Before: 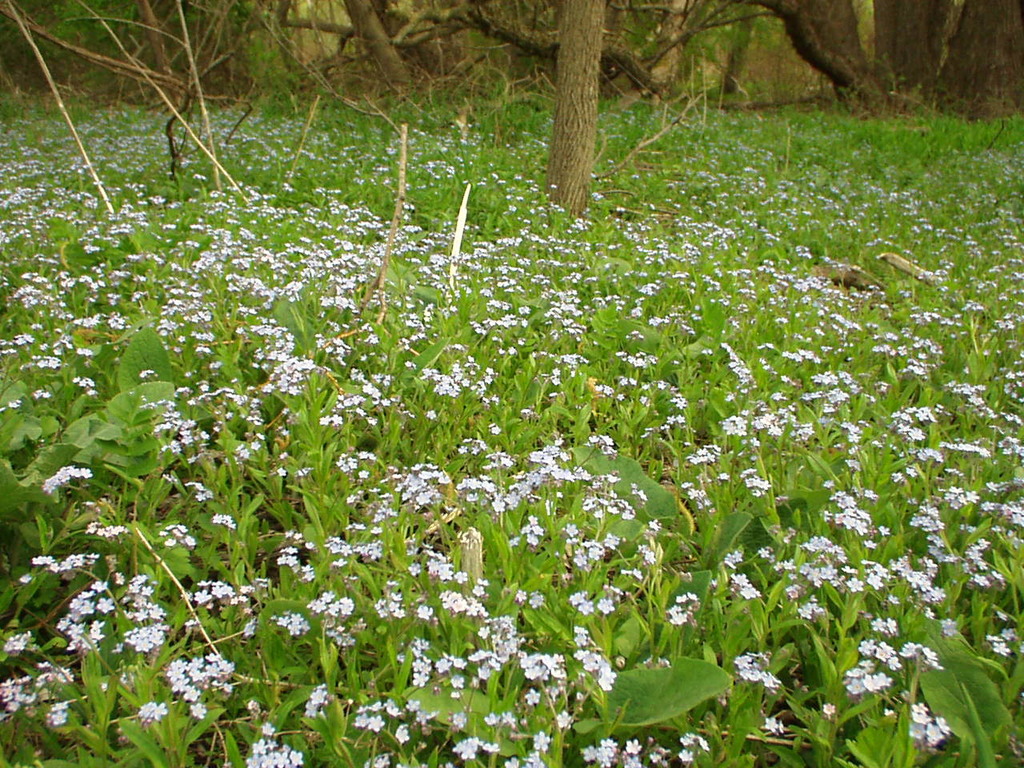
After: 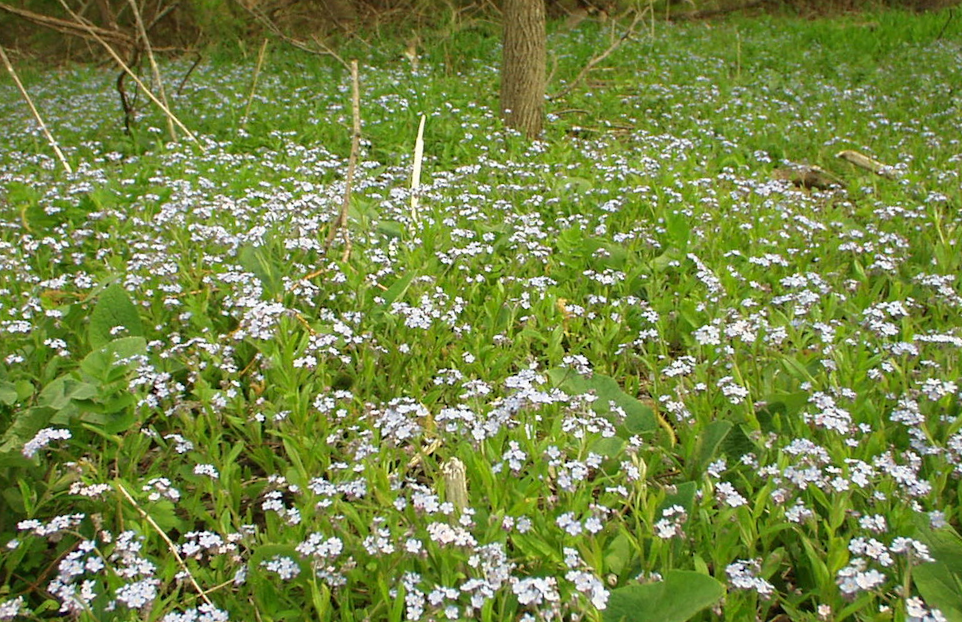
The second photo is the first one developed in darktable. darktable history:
crop and rotate: top 5.609%, bottom 5.609%
rotate and perspective: rotation -4.57°, crop left 0.054, crop right 0.944, crop top 0.087, crop bottom 0.914
